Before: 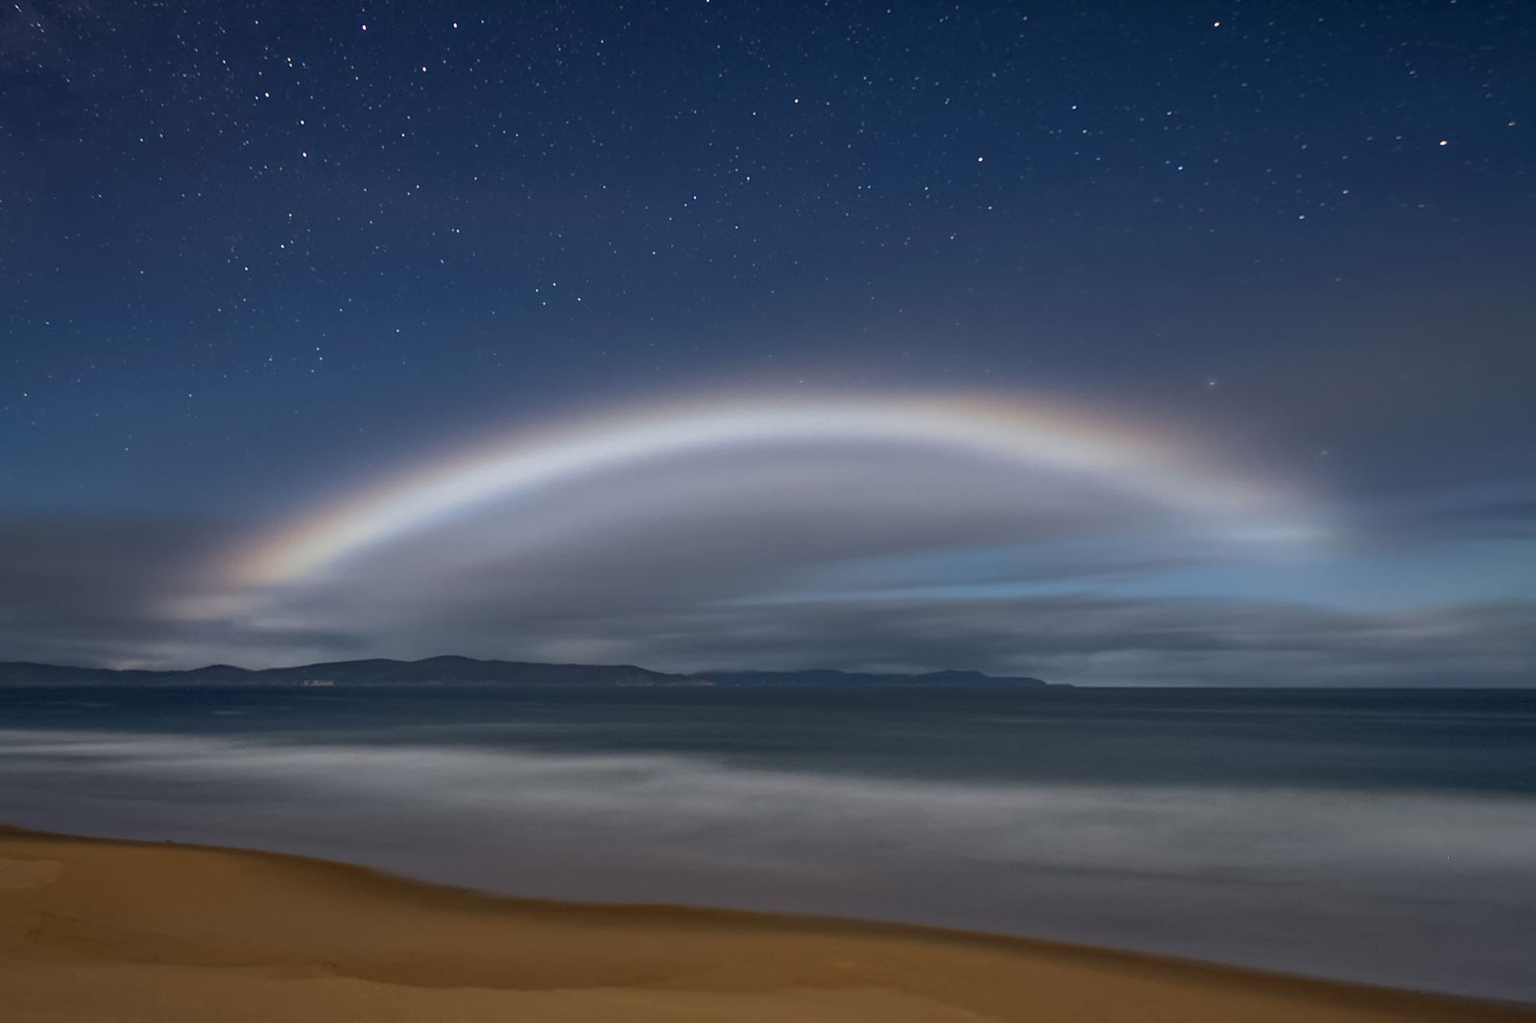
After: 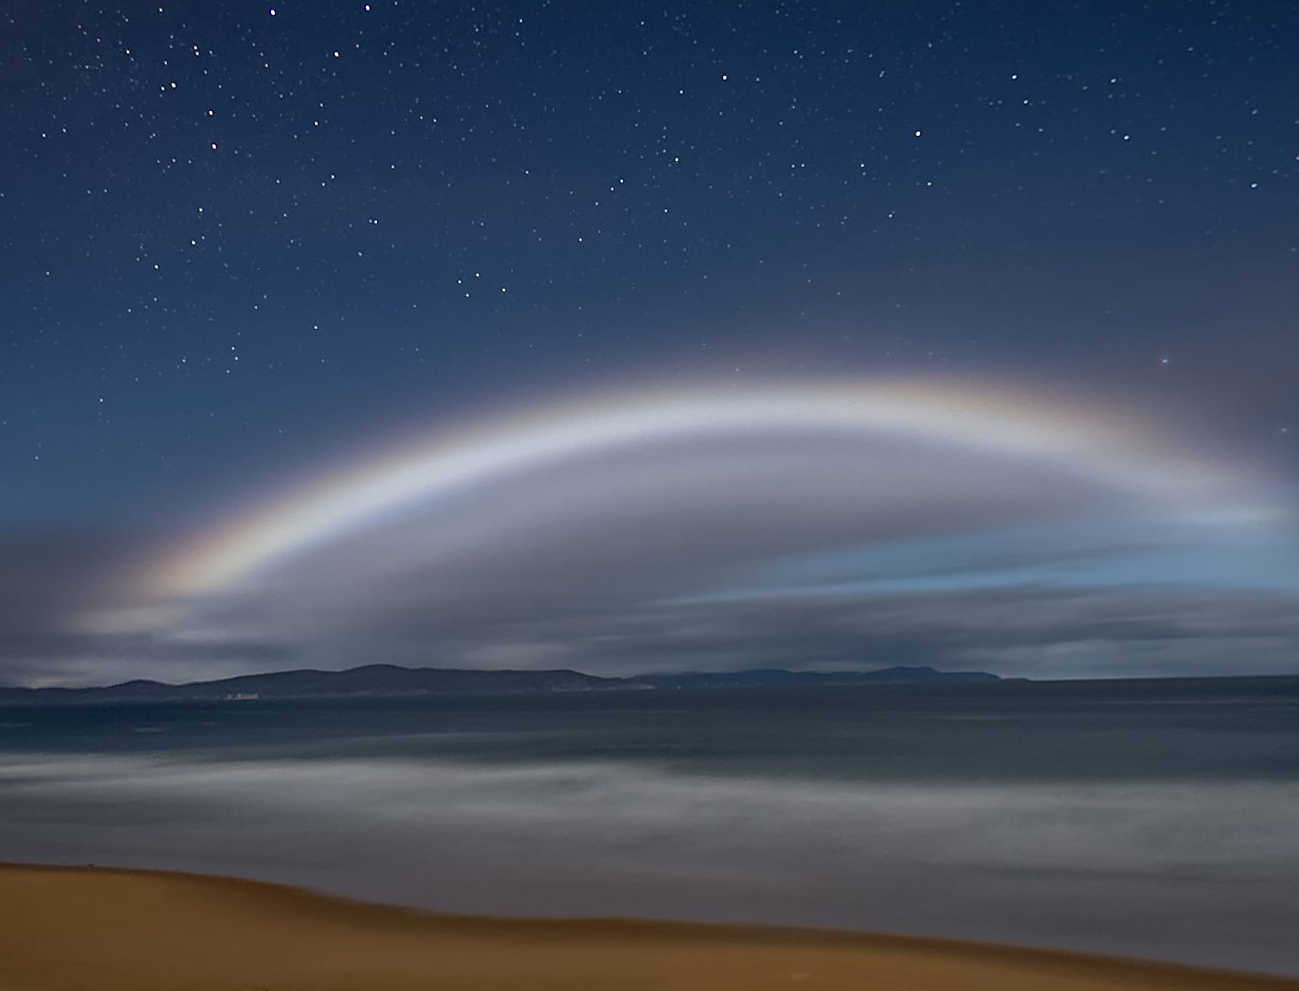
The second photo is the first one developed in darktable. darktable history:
sharpen: on, module defaults
crop and rotate: angle 1.44°, left 4.268%, top 0.824%, right 11.503%, bottom 2.685%
